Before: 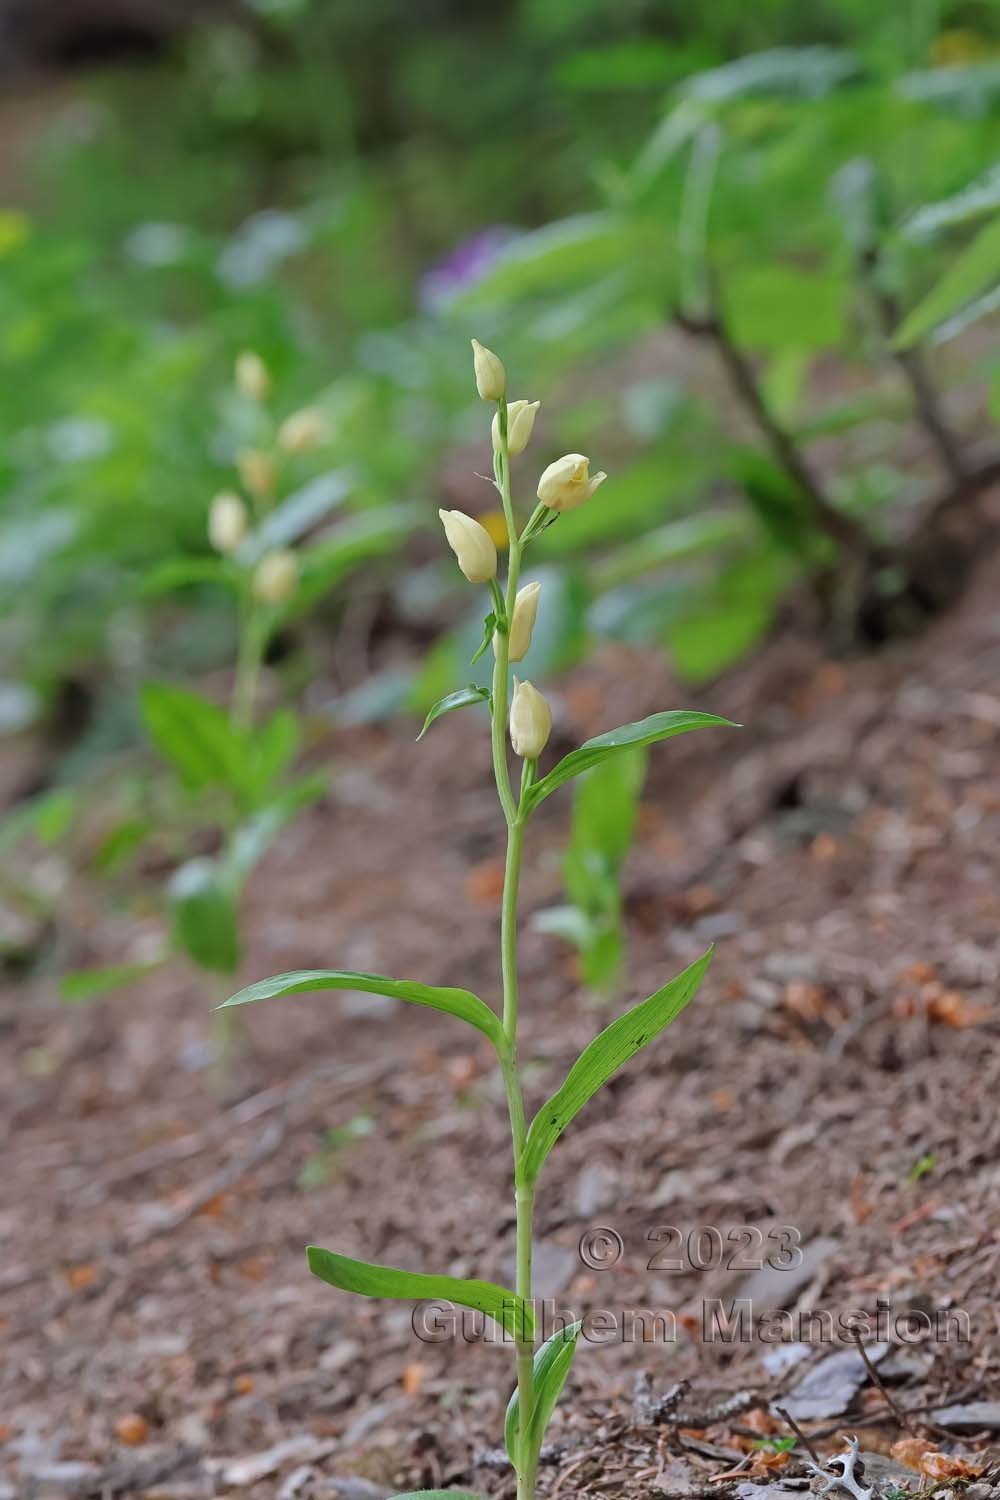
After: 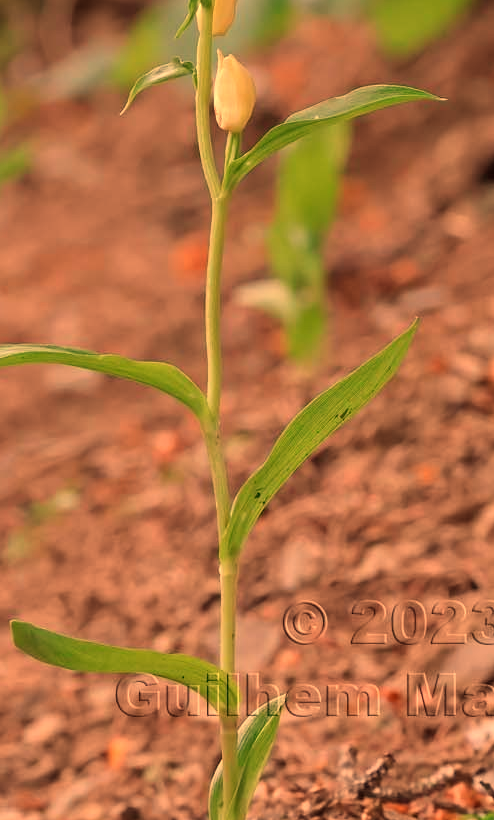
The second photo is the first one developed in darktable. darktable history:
white balance: red 1.467, blue 0.684
crop: left 29.672%, top 41.786%, right 20.851%, bottom 3.487%
